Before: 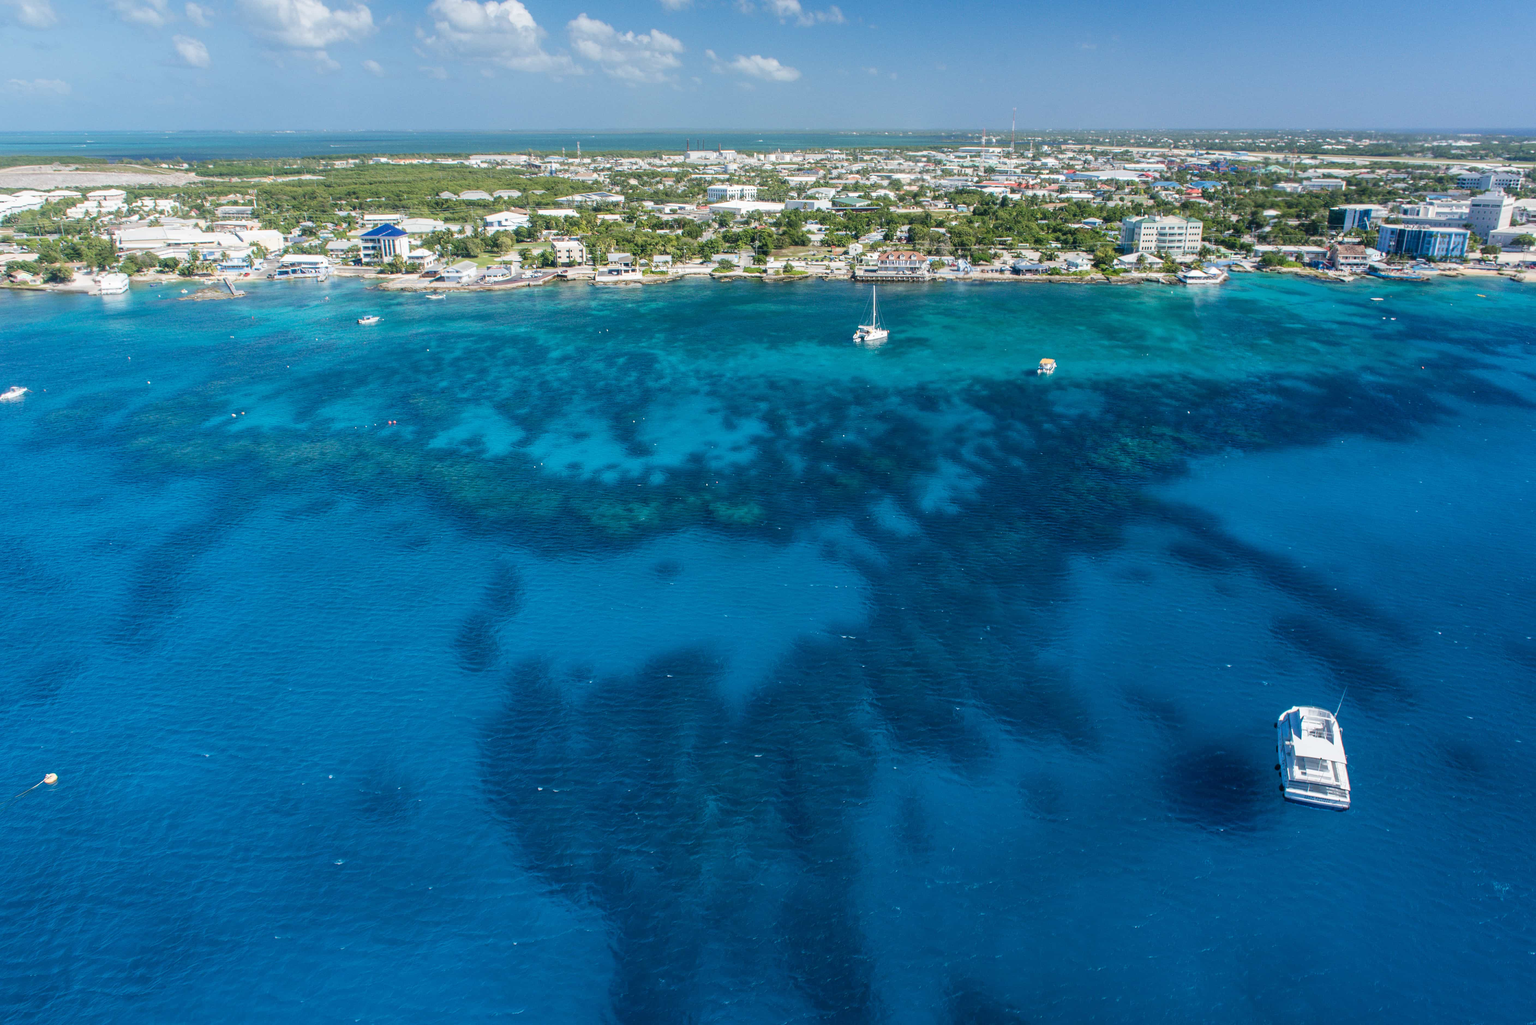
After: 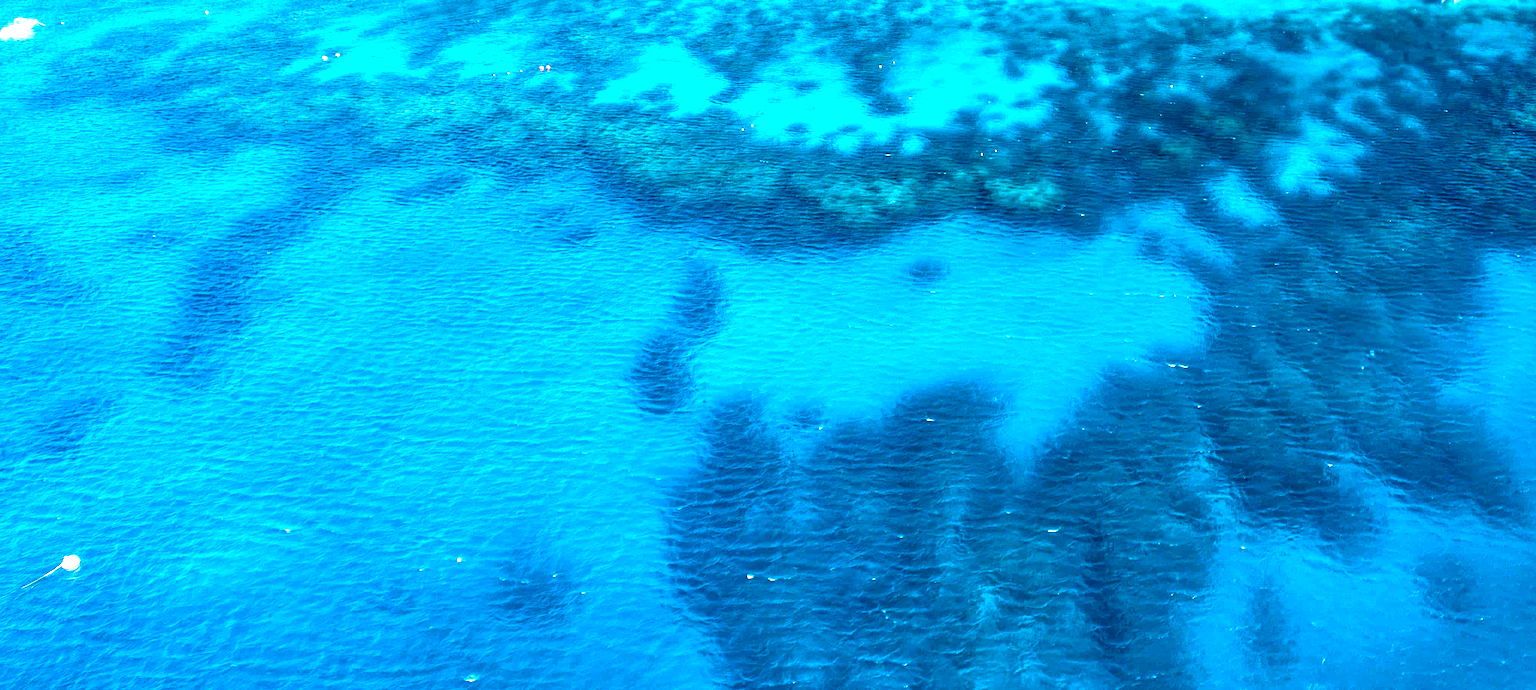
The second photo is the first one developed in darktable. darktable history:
local contrast: highlights 12%, shadows 38%, detail 183%, midtone range 0.471
crop: top 36.498%, right 27.964%, bottom 14.995%
exposure: black level correction 0, exposure 1.675 EV, compensate exposure bias true, compensate highlight preservation false
